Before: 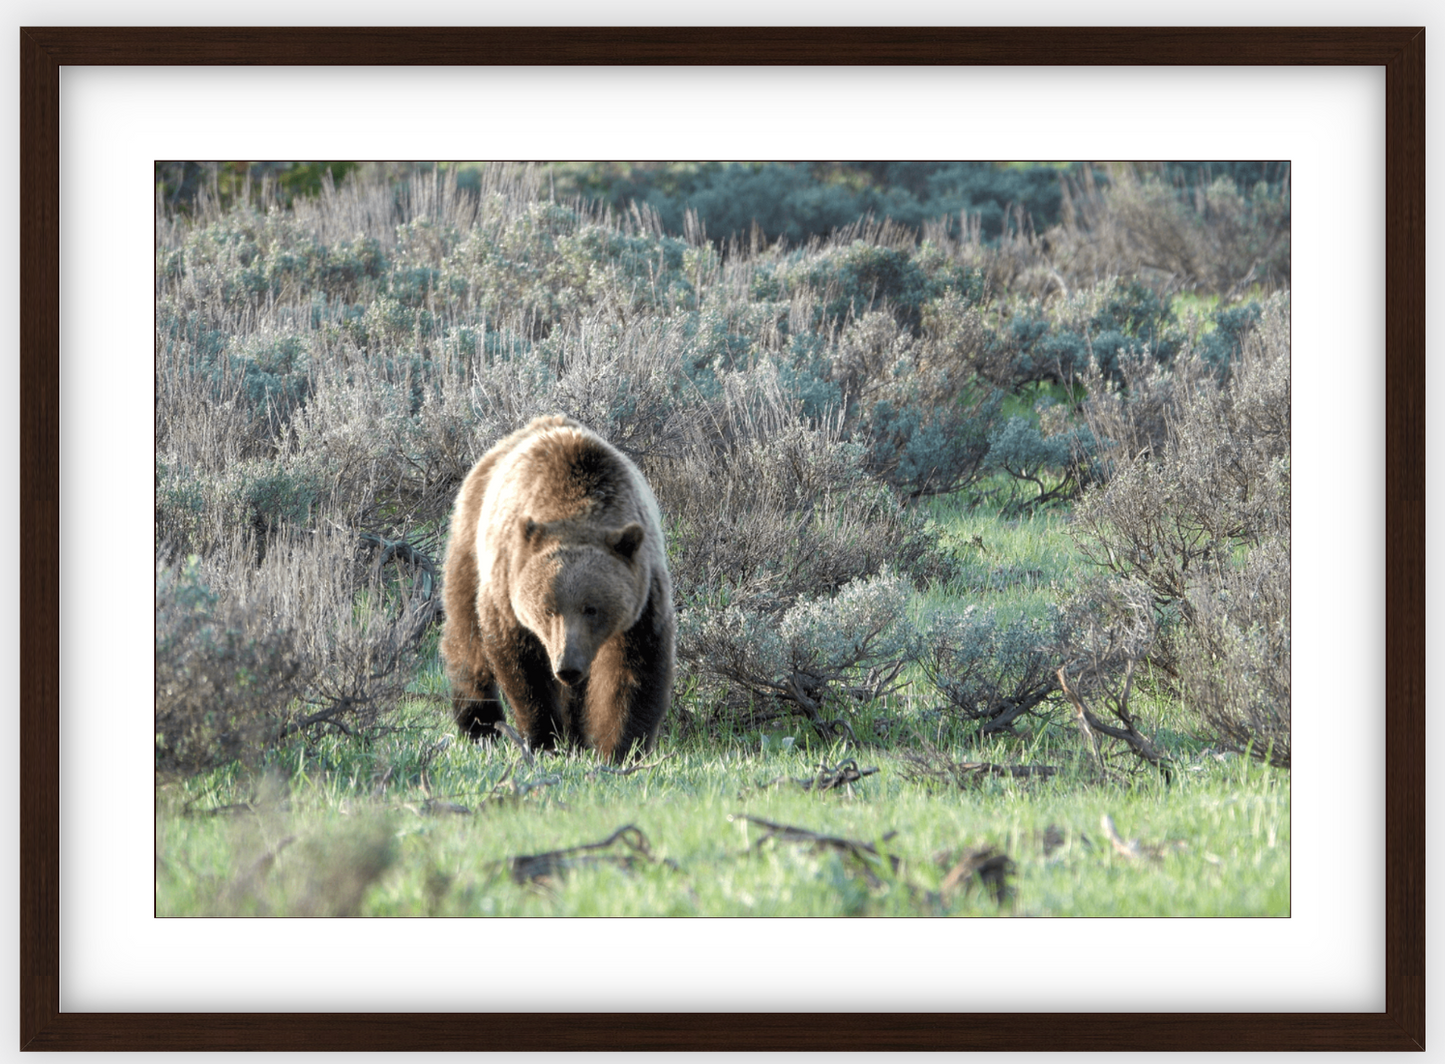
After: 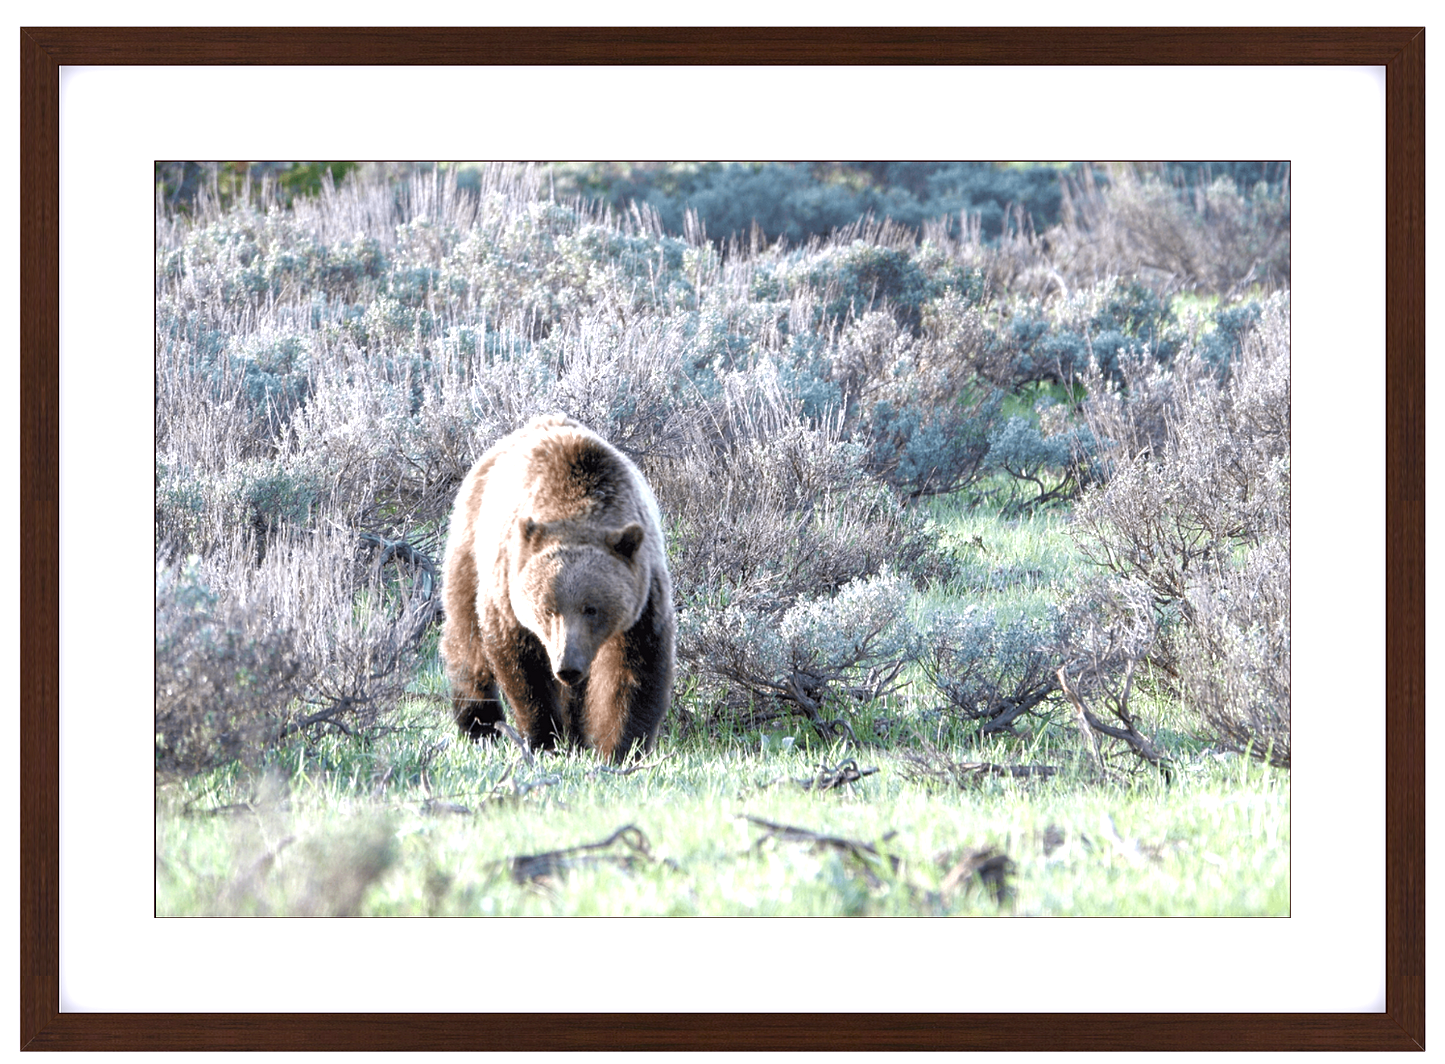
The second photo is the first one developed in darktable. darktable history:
exposure: exposure 0.781 EV, compensate highlight preservation false
color balance rgb: perceptual saturation grading › global saturation 20%, perceptual saturation grading › highlights -50%, perceptual saturation grading › shadows 30%
white balance: red 1.004, blue 1.096
sharpen: amount 0.2
